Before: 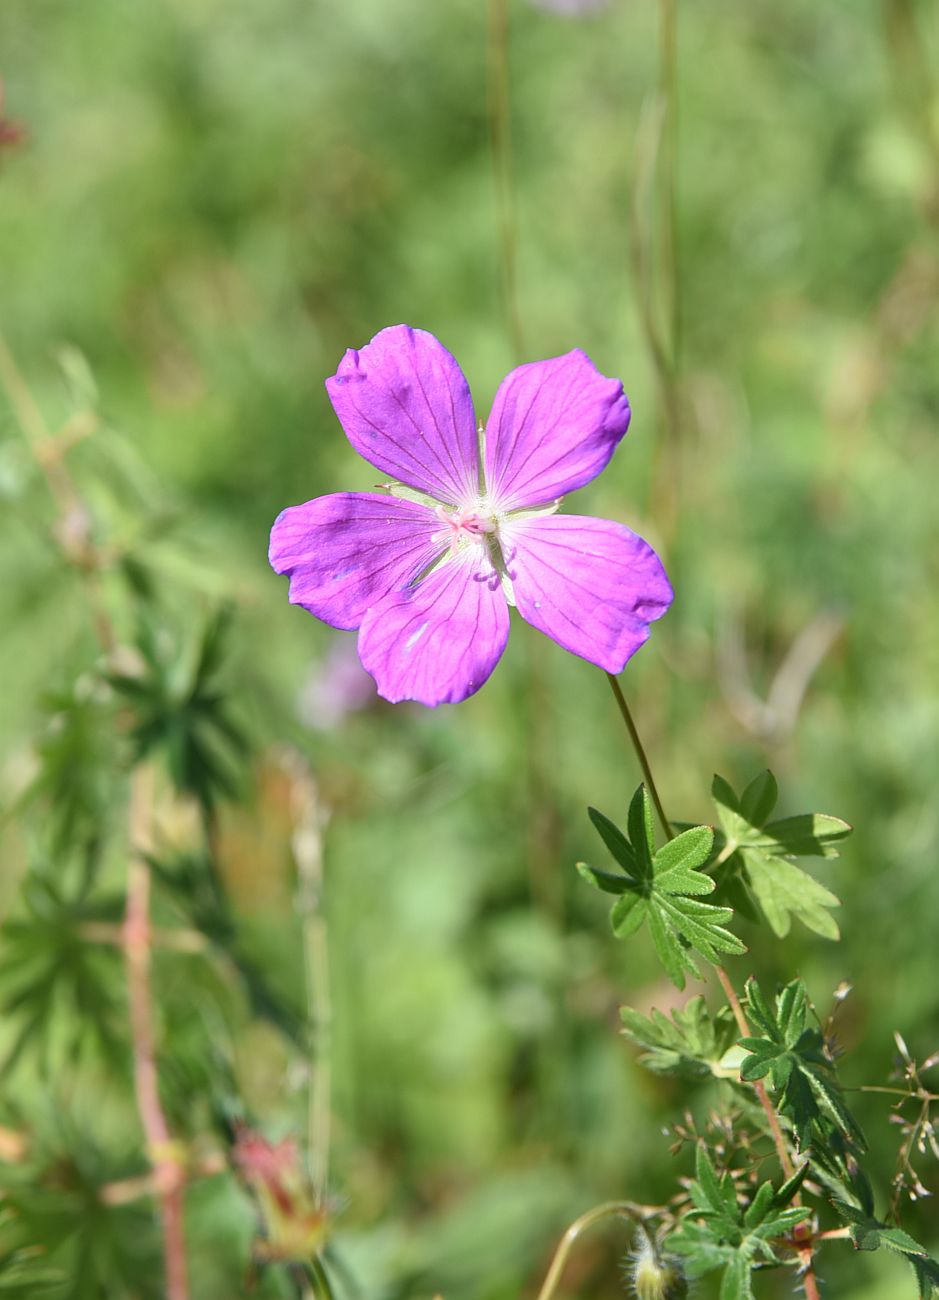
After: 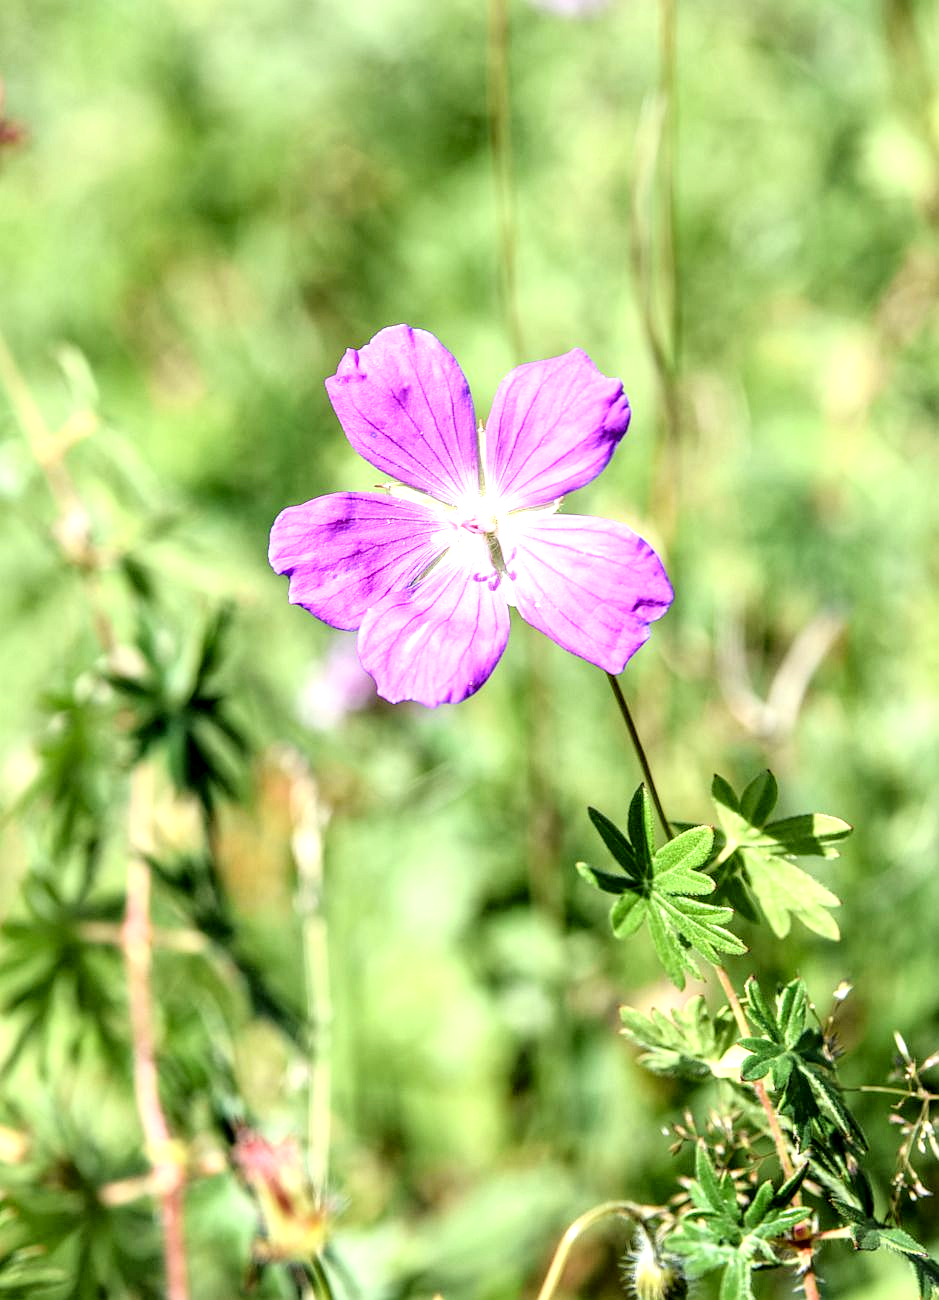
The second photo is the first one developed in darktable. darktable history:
base curve: curves: ch0 [(0, 0) (0.032, 0.037) (0.105, 0.228) (0.435, 0.76) (0.856, 0.983) (1, 1)]
local contrast: highlights 16%, detail 186%
